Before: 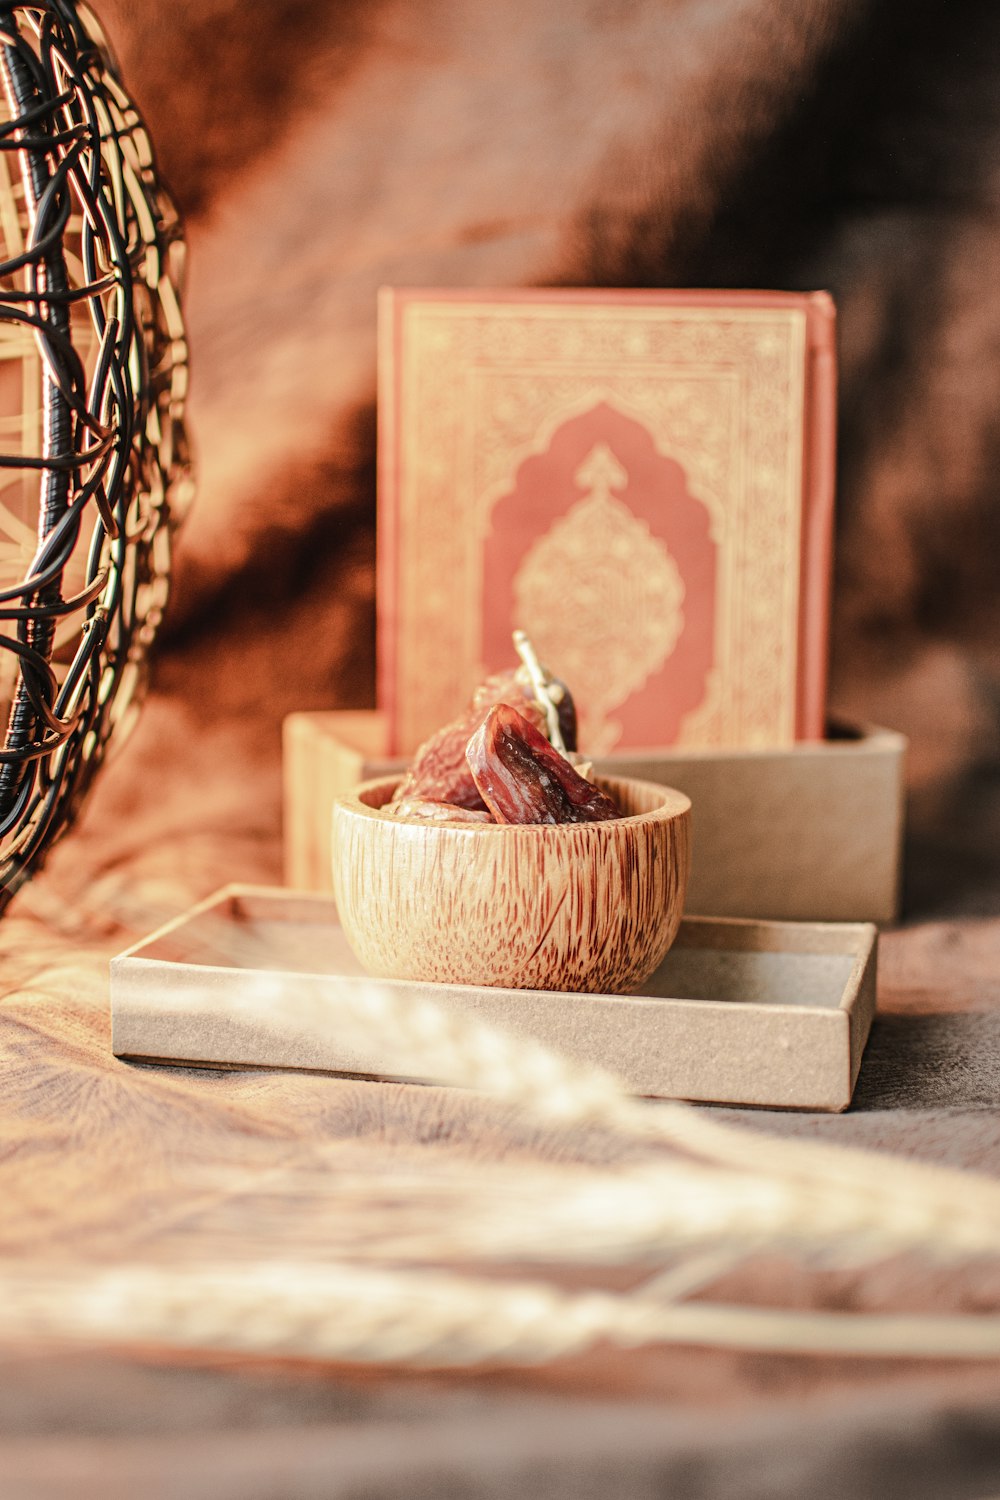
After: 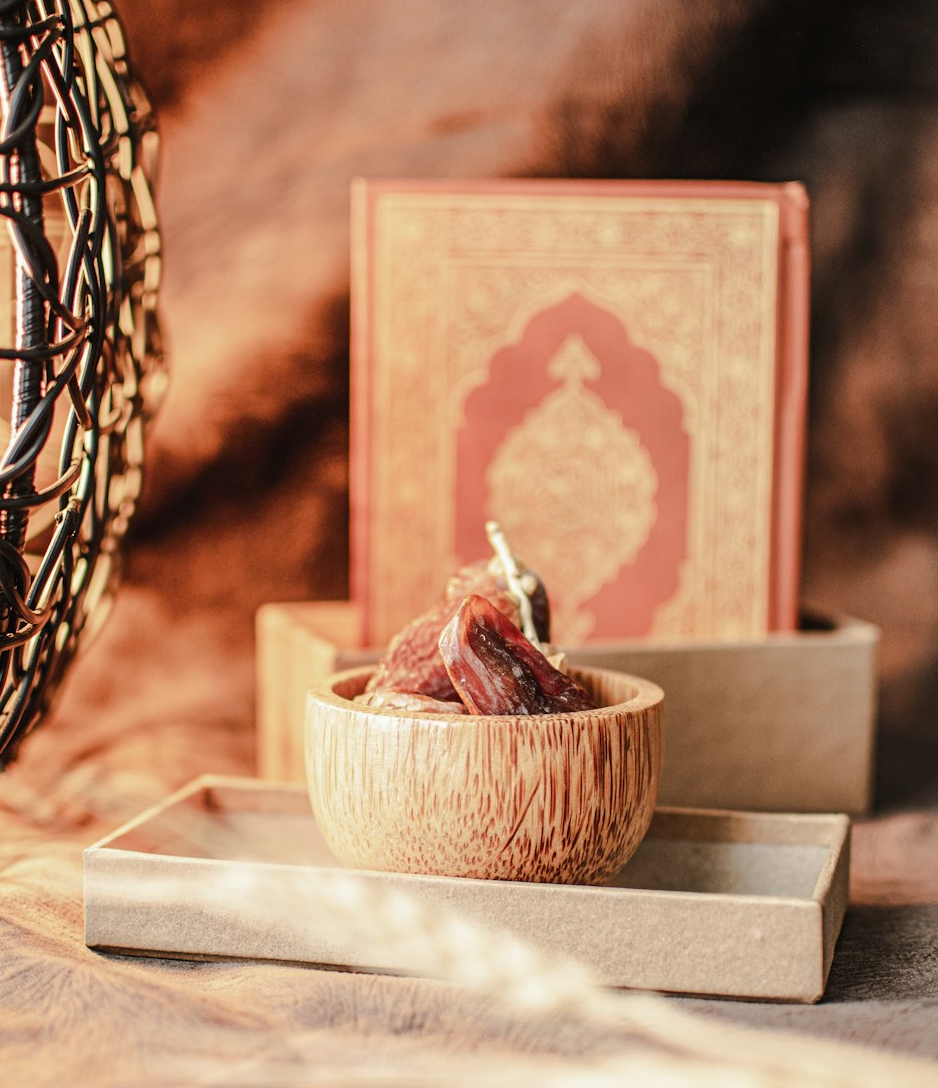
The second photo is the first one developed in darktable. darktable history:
crop: left 2.737%, top 7.287%, right 3.421%, bottom 20.179%
exposure: exposure -0.041 EV, compensate highlight preservation false
